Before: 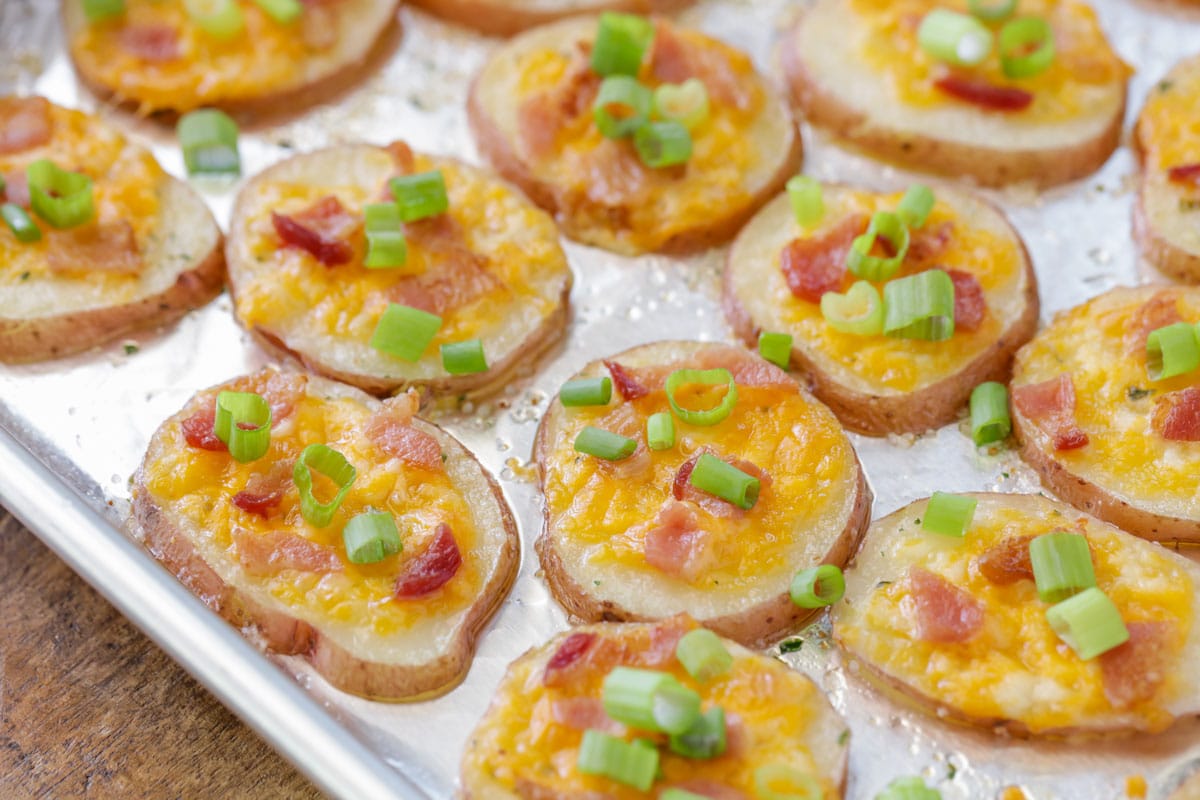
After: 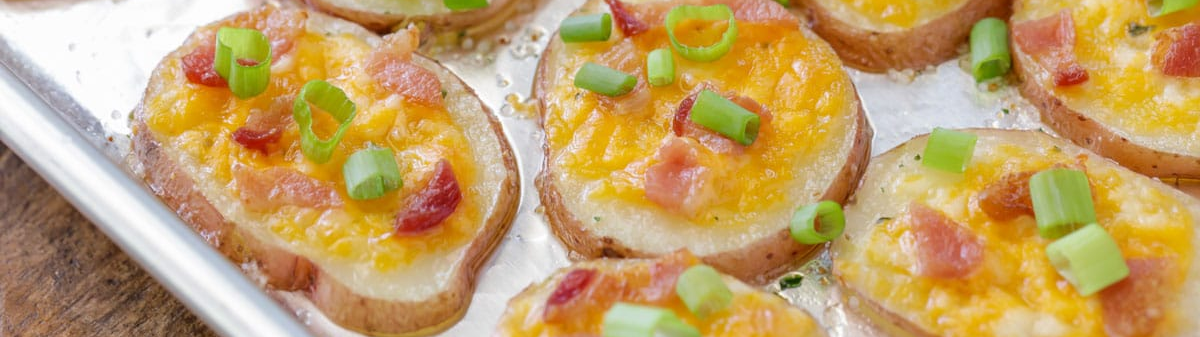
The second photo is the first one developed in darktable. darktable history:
crop: top 45.602%, bottom 12.251%
